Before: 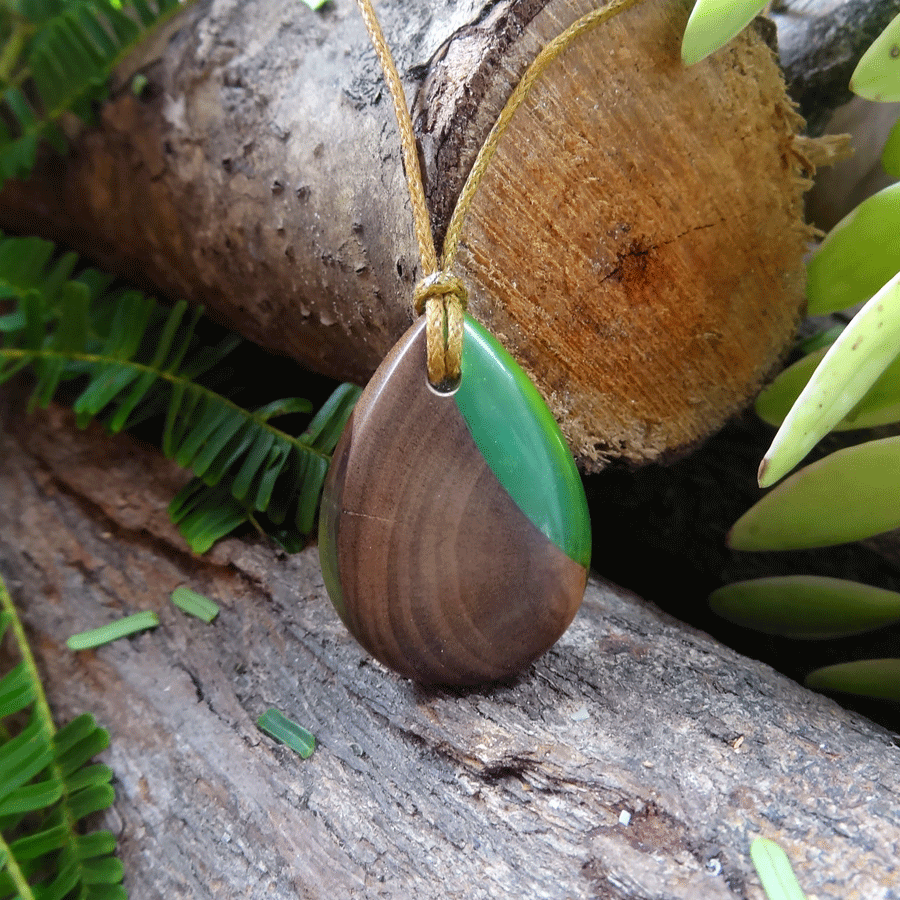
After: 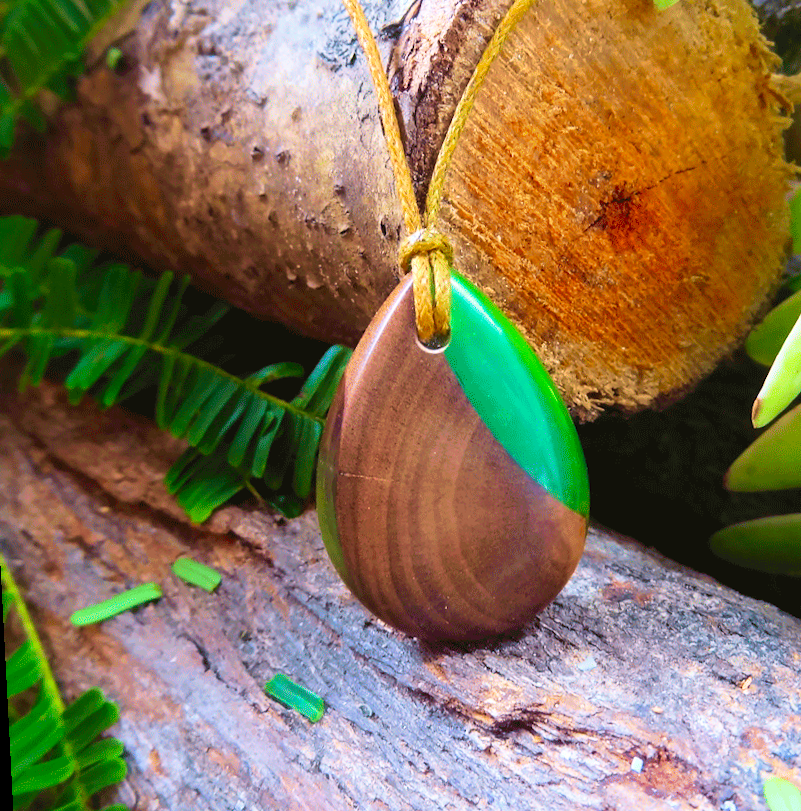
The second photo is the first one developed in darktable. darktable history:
crop: right 9.509%, bottom 0.031%
contrast brightness saturation: contrast 0.2, brightness 0.2, saturation 0.8
rotate and perspective: rotation -3°, crop left 0.031, crop right 0.968, crop top 0.07, crop bottom 0.93
velvia: strength 75%
